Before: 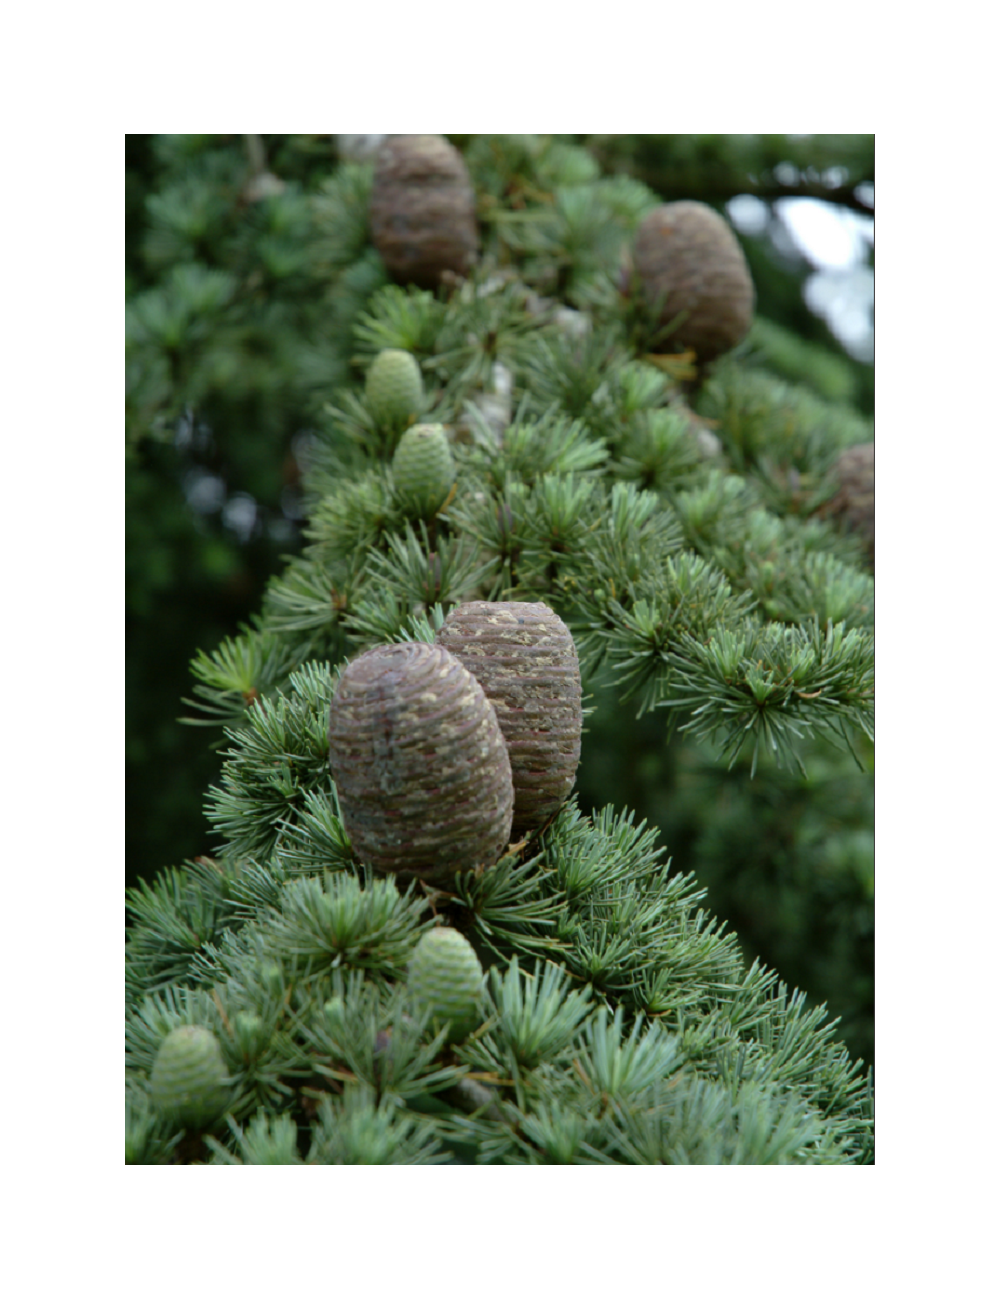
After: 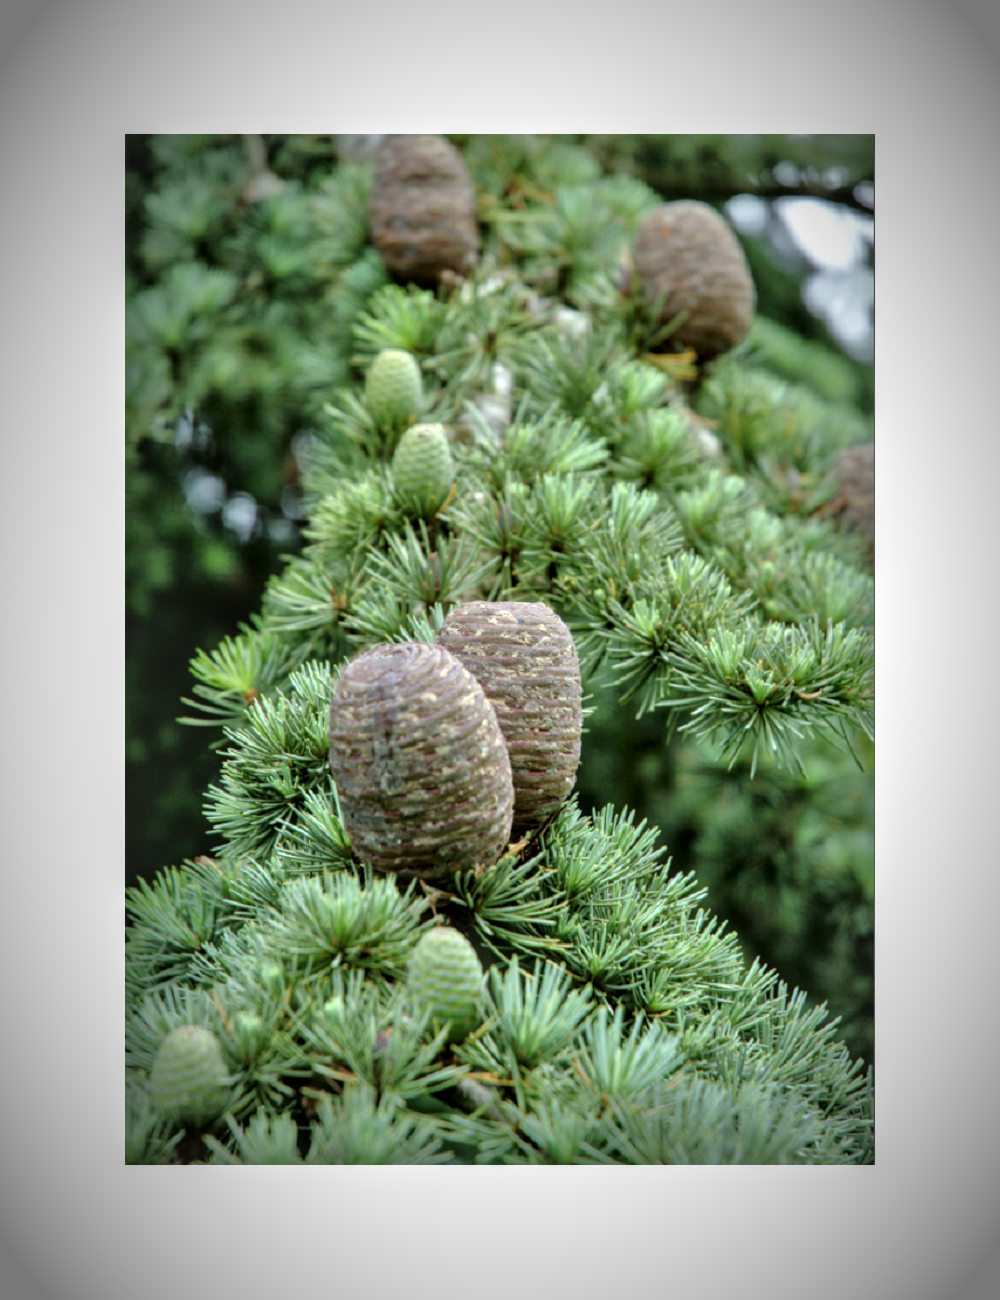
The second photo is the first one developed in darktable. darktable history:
color zones: mix -62.47%
tone equalizer: -7 EV 0.15 EV, -6 EV 0.6 EV, -5 EV 1.15 EV, -4 EV 1.33 EV, -3 EV 1.15 EV, -2 EV 0.6 EV, -1 EV 0.15 EV, mask exposure compensation -0.5 EV
local contrast: detail 130%
vignetting: fall-off start 67.5%, fall-off radius 67.23%, brightness -0.813, automatic ratio true
